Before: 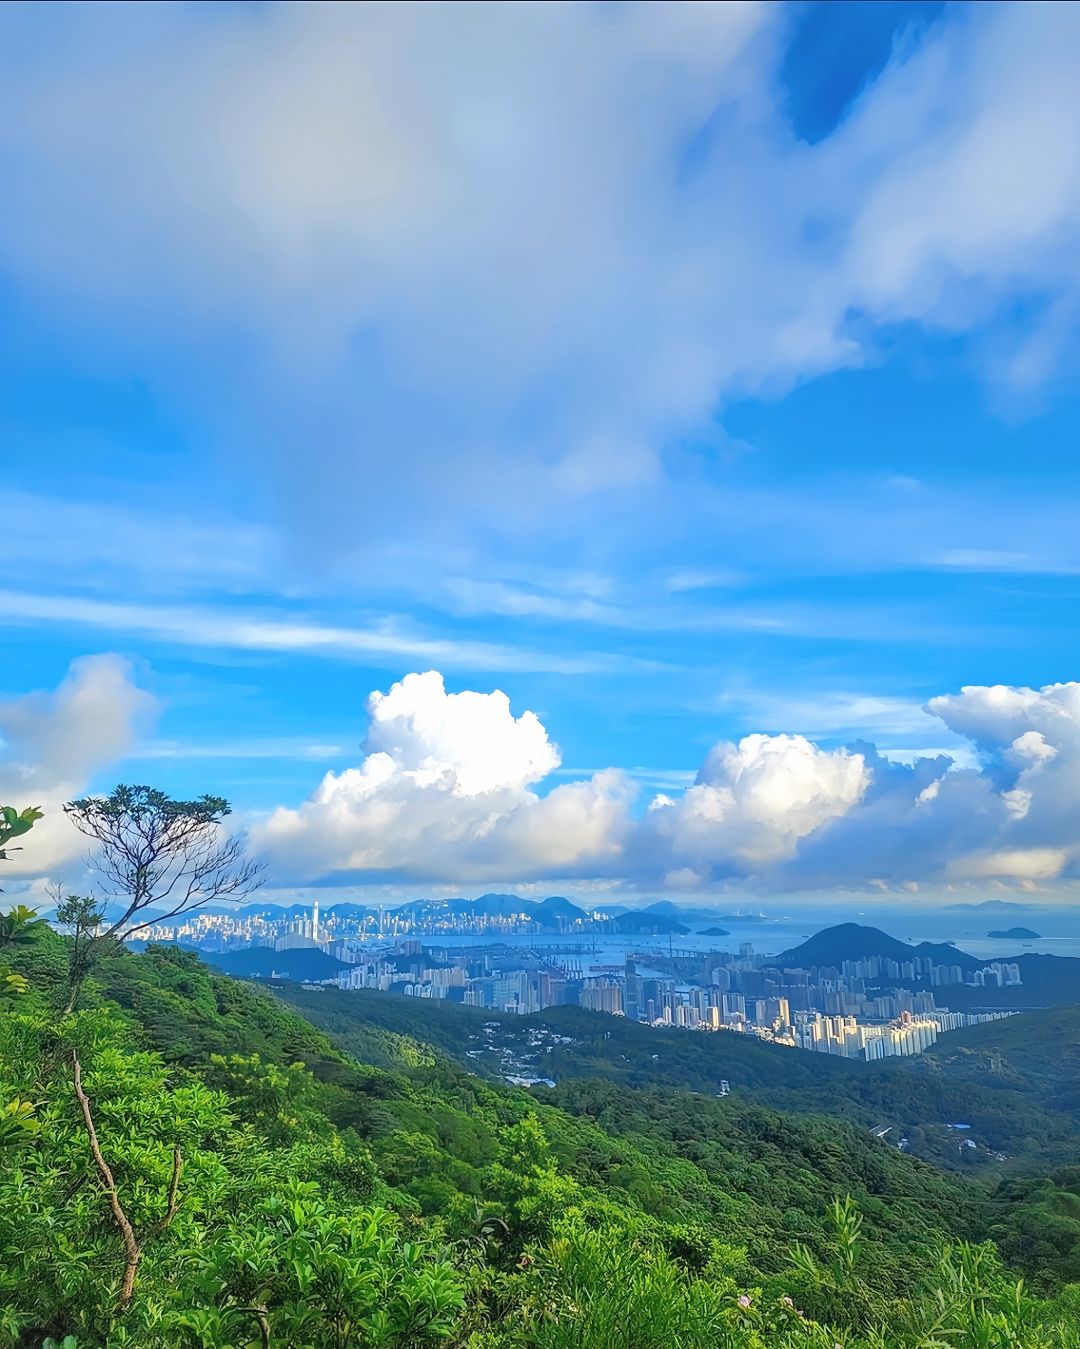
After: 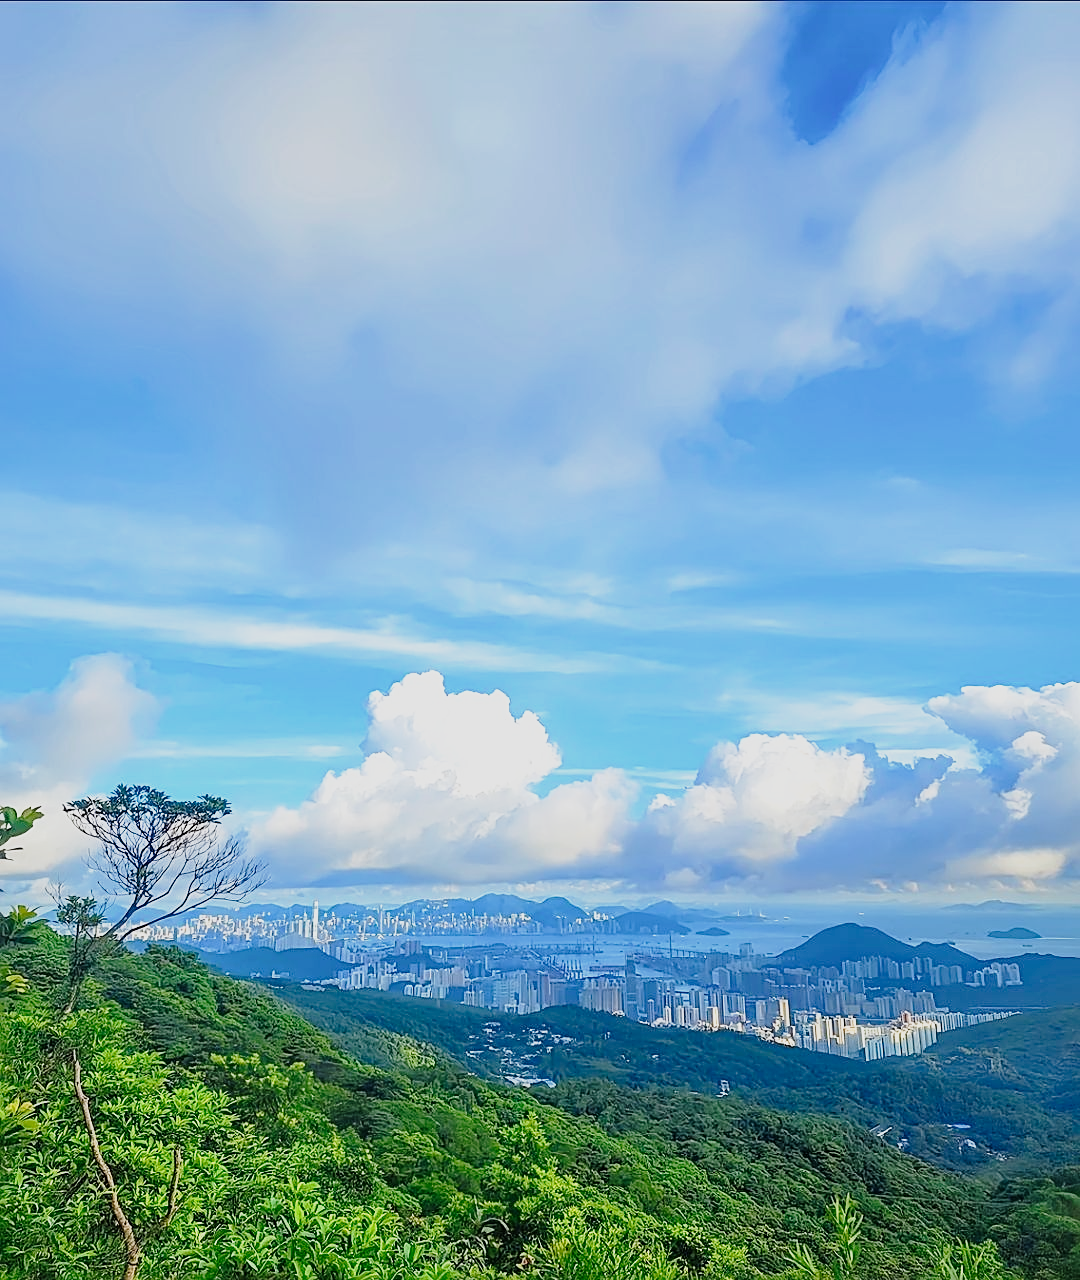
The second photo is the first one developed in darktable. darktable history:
sharpen: on, module defaults
crop and rotate: top 0.007%, bottom 5.043%
tone curve: curves: ch0 [(0.003, 0.003) (0.104, 0.069) (0.236, 0.218) (0.401, 0.443) (0.495, 0.55) (0.625, 0.67) (0.819, 0.841) (0.96, 0.899)]; ch1 [(0, 0) (0.161, 0.092) (0.37, 0.302) (0.424, 0.402) (0.45, 0.466) (0.495, 0.506) (0.573, 0.571) (0.638, 0.641) (0.751, 0.741) (1, 1)]; ch2 [(0, 0) (0.352, 0.403) (0.466, 0.443) (0.524, 0.501) (0.56, 0.556) (1, 1)], preserve colors none
